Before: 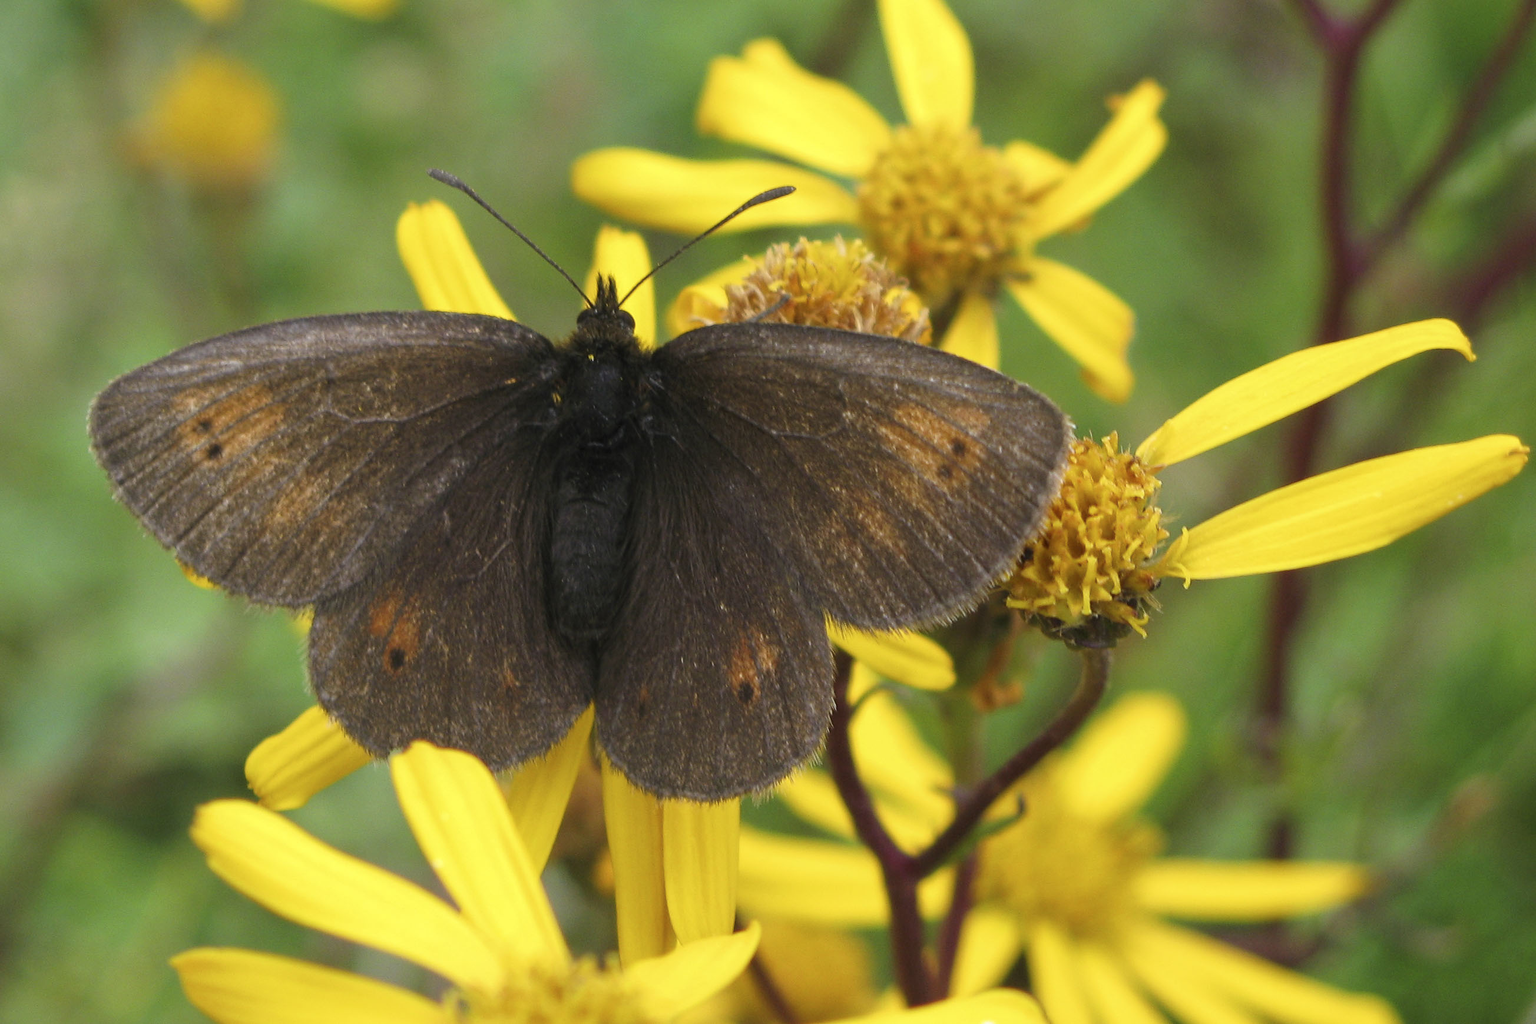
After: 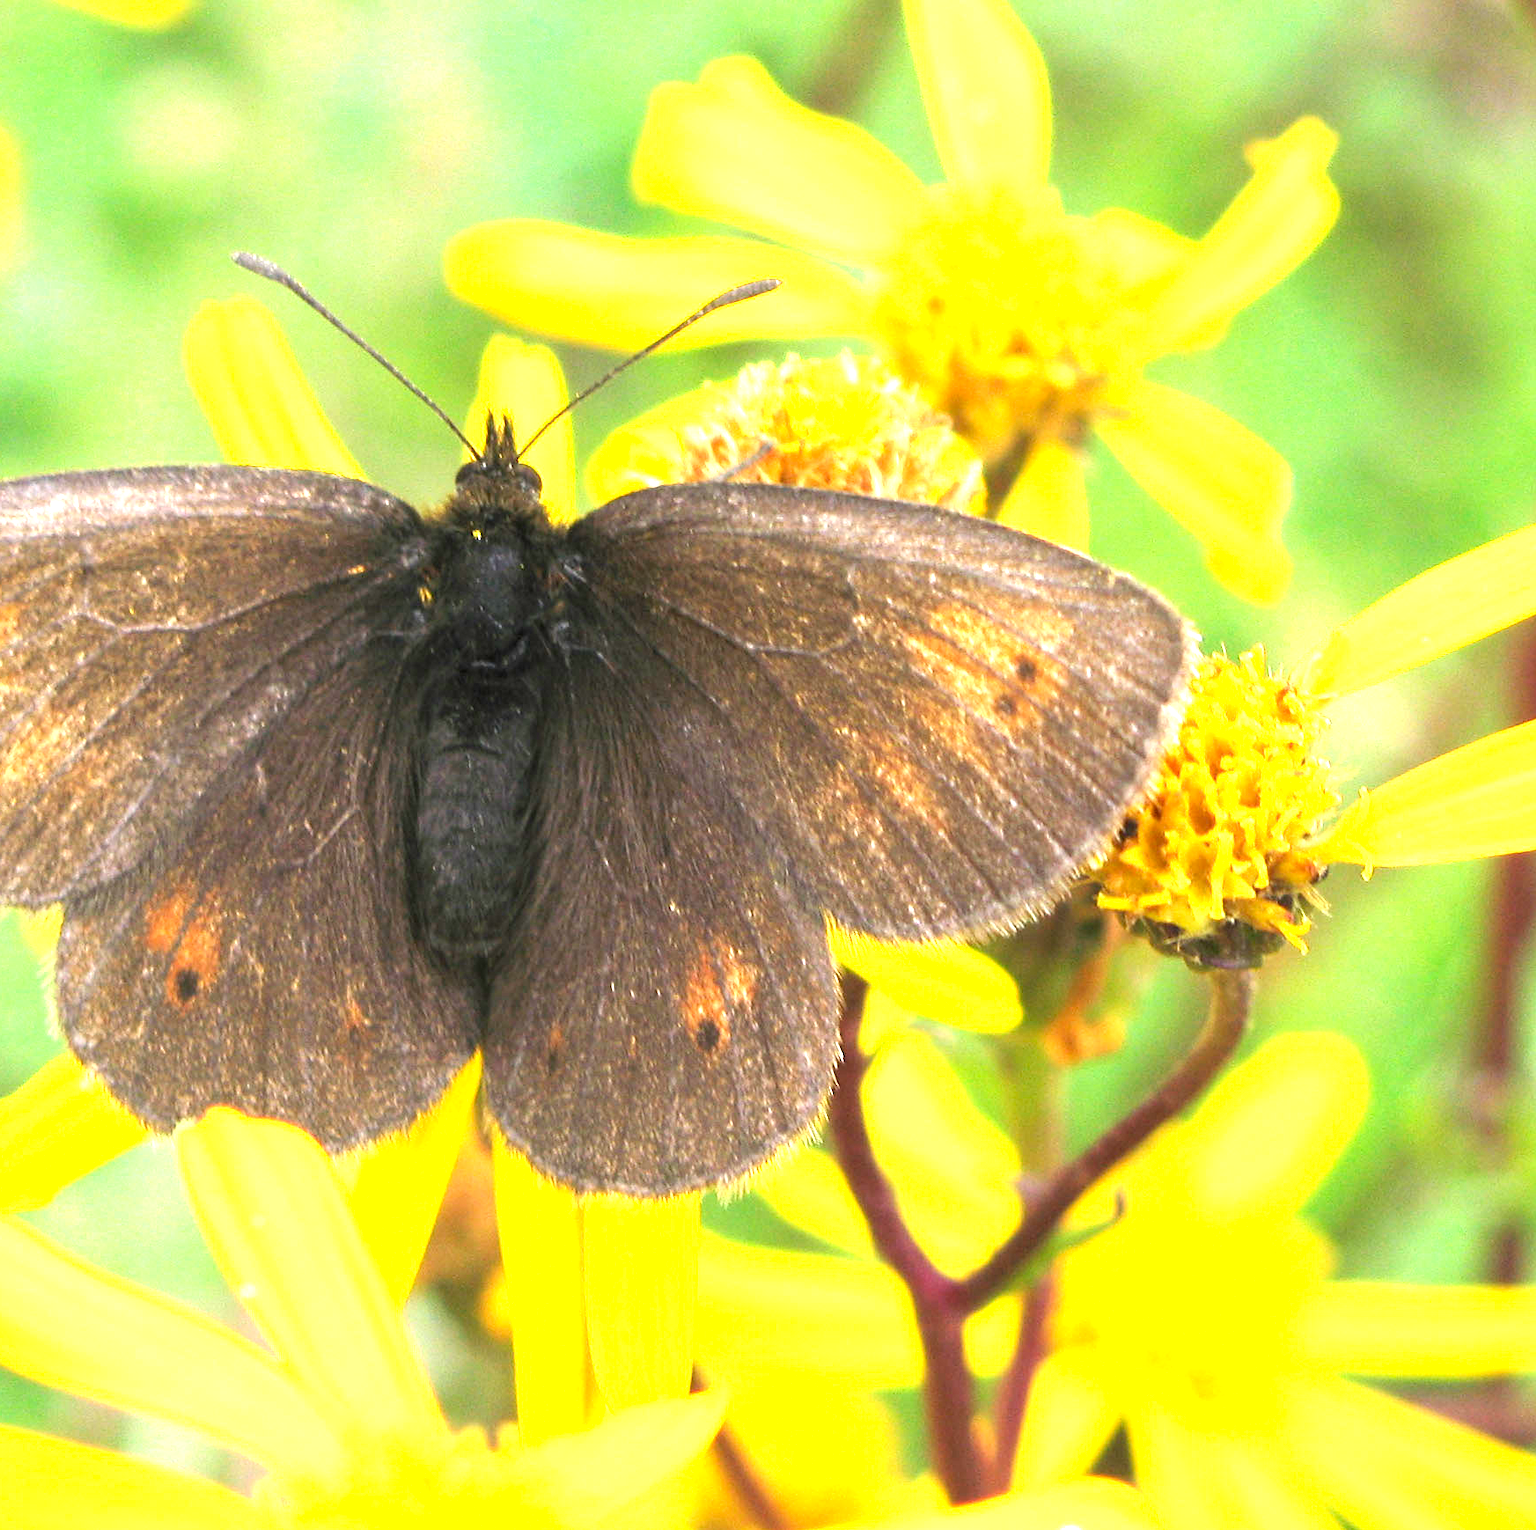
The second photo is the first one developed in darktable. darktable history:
exposure: exposure 2.011 EV, compensate highlight preservation false
crop and rotate: left 17.751%, right 15.314%
